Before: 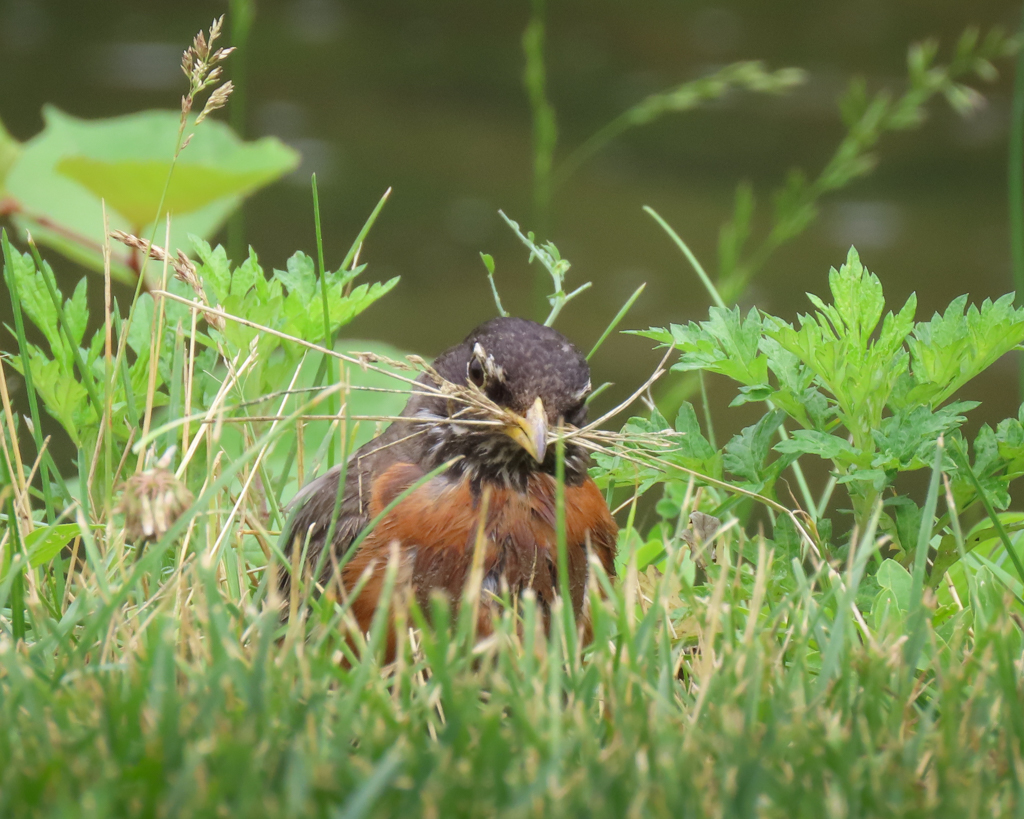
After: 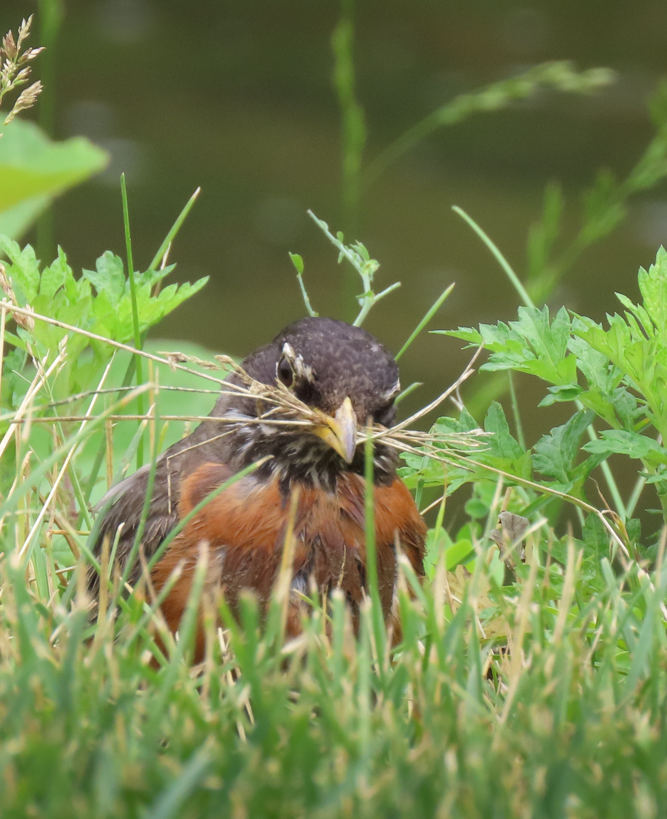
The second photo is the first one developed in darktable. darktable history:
crop and rotate: left 18.701%, right 16.152%
